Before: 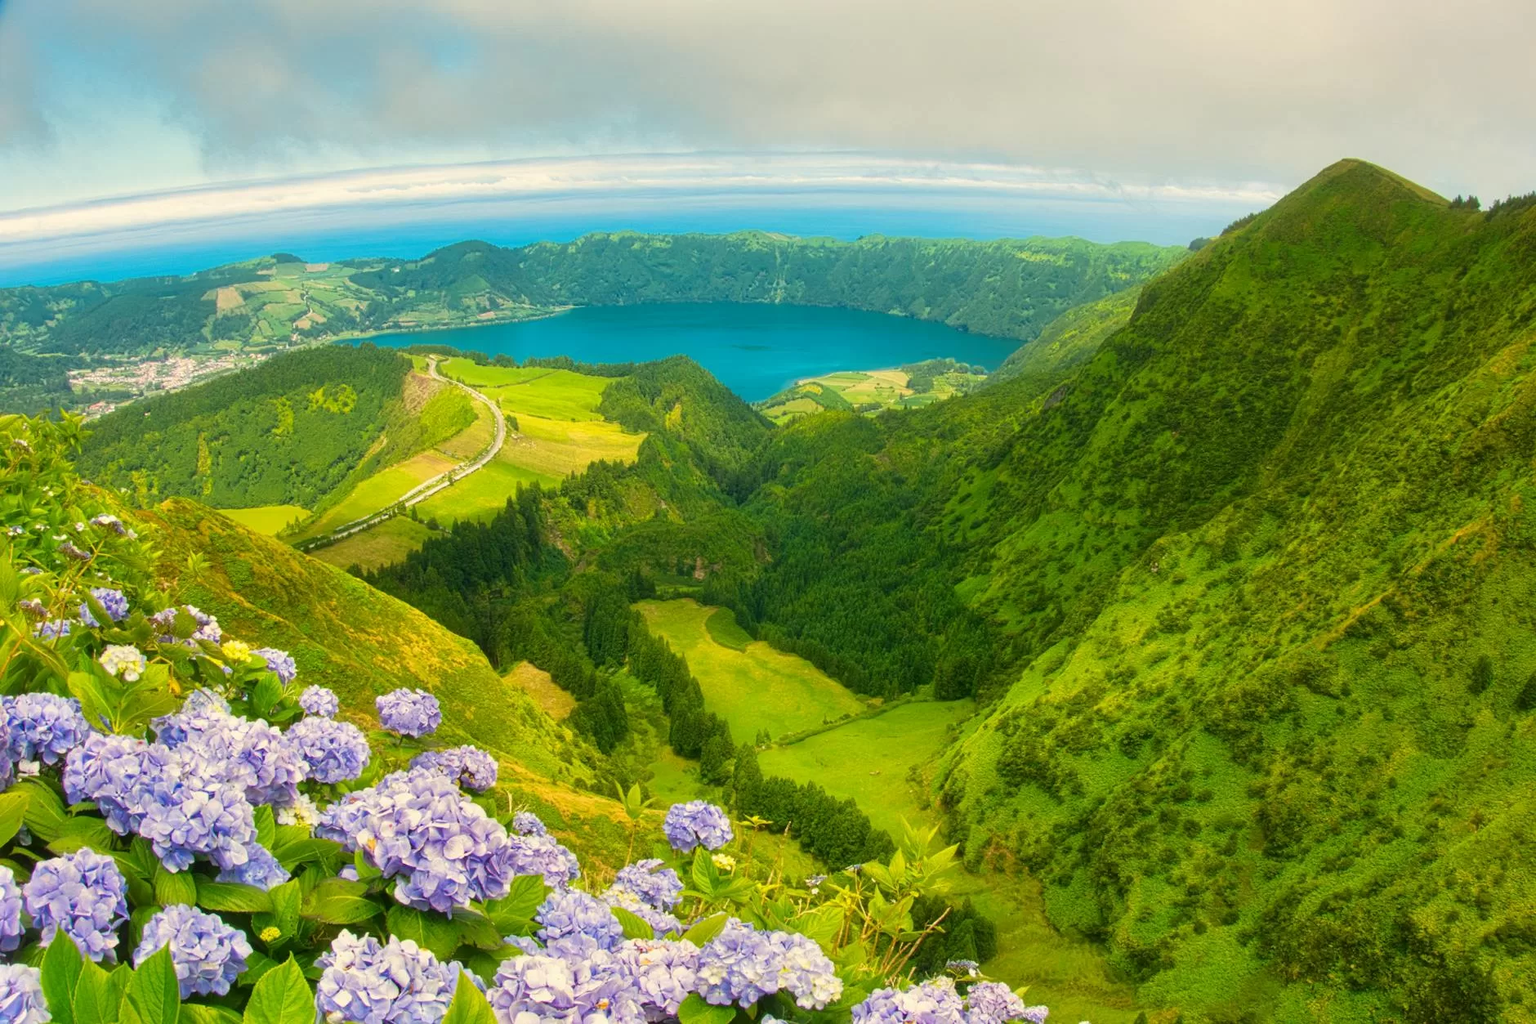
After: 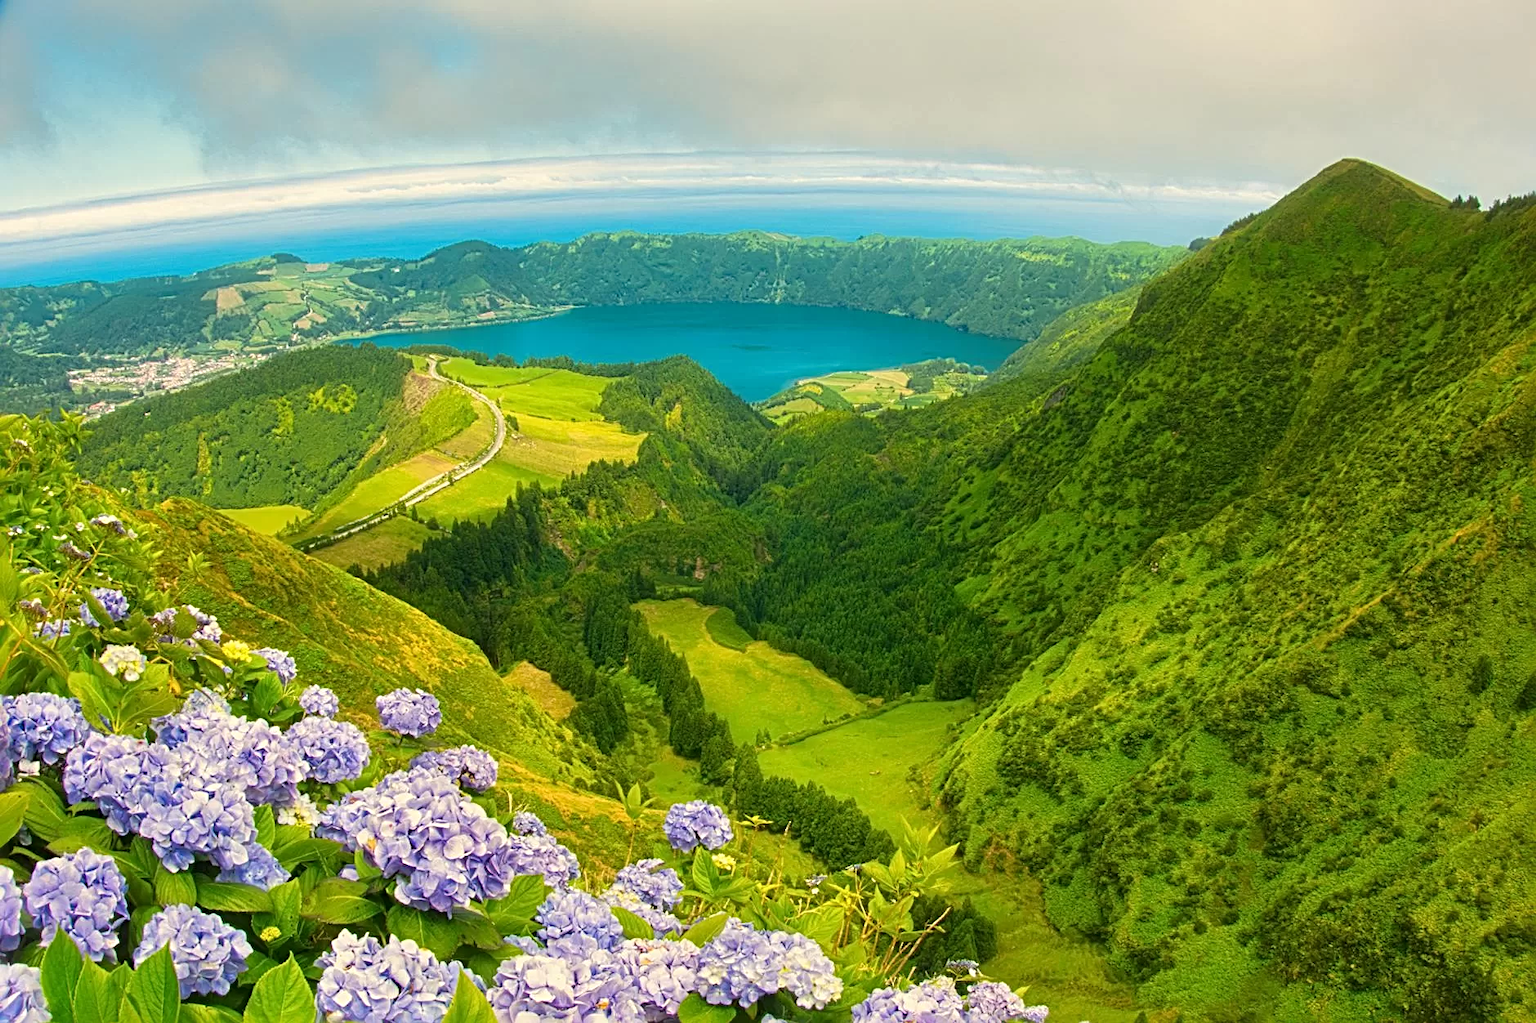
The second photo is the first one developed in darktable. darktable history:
sharpen: radius 3.951
